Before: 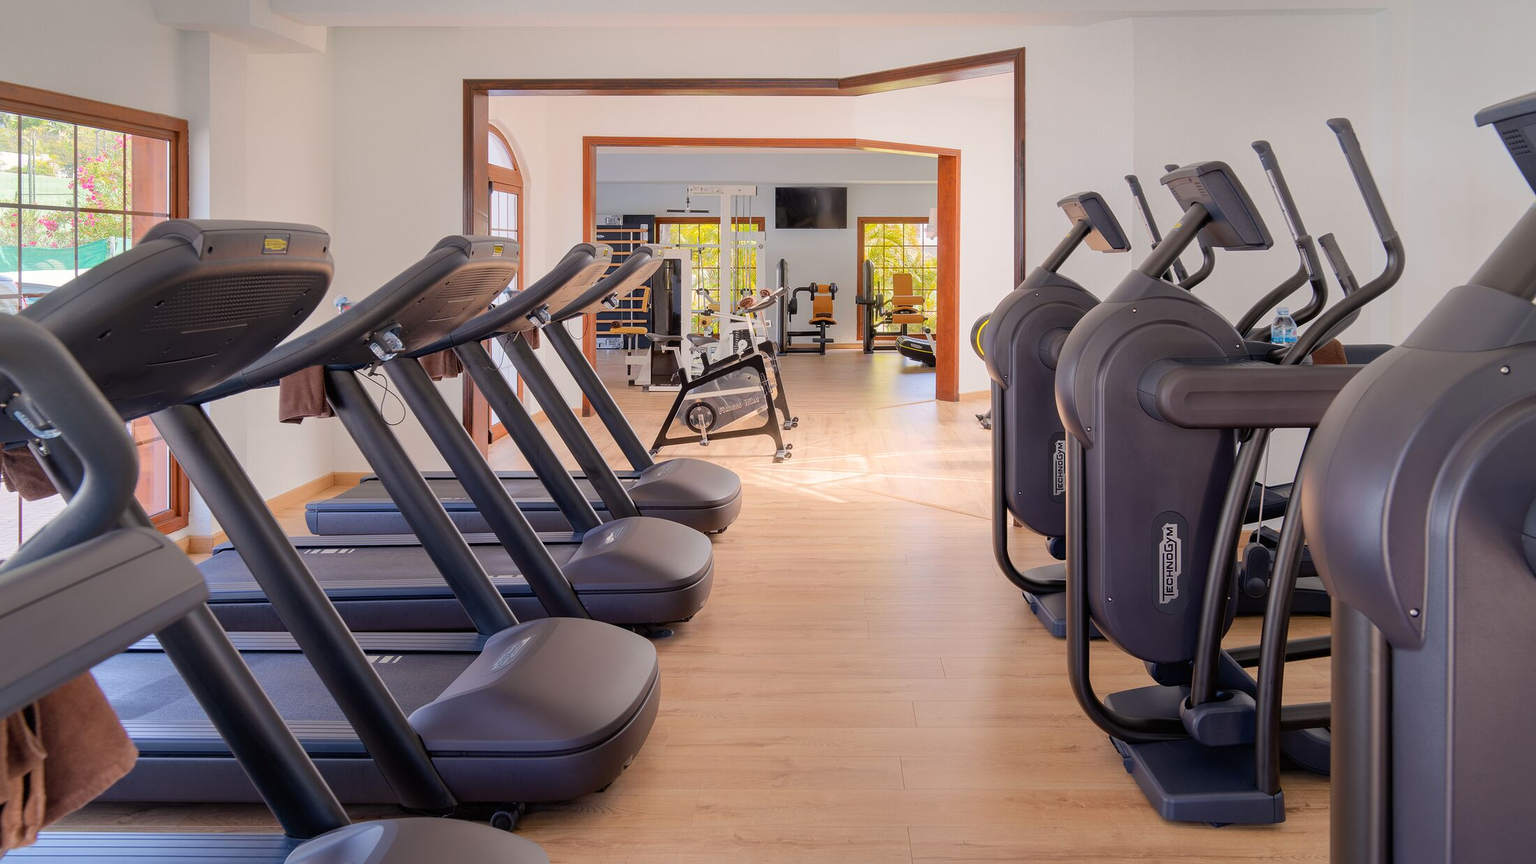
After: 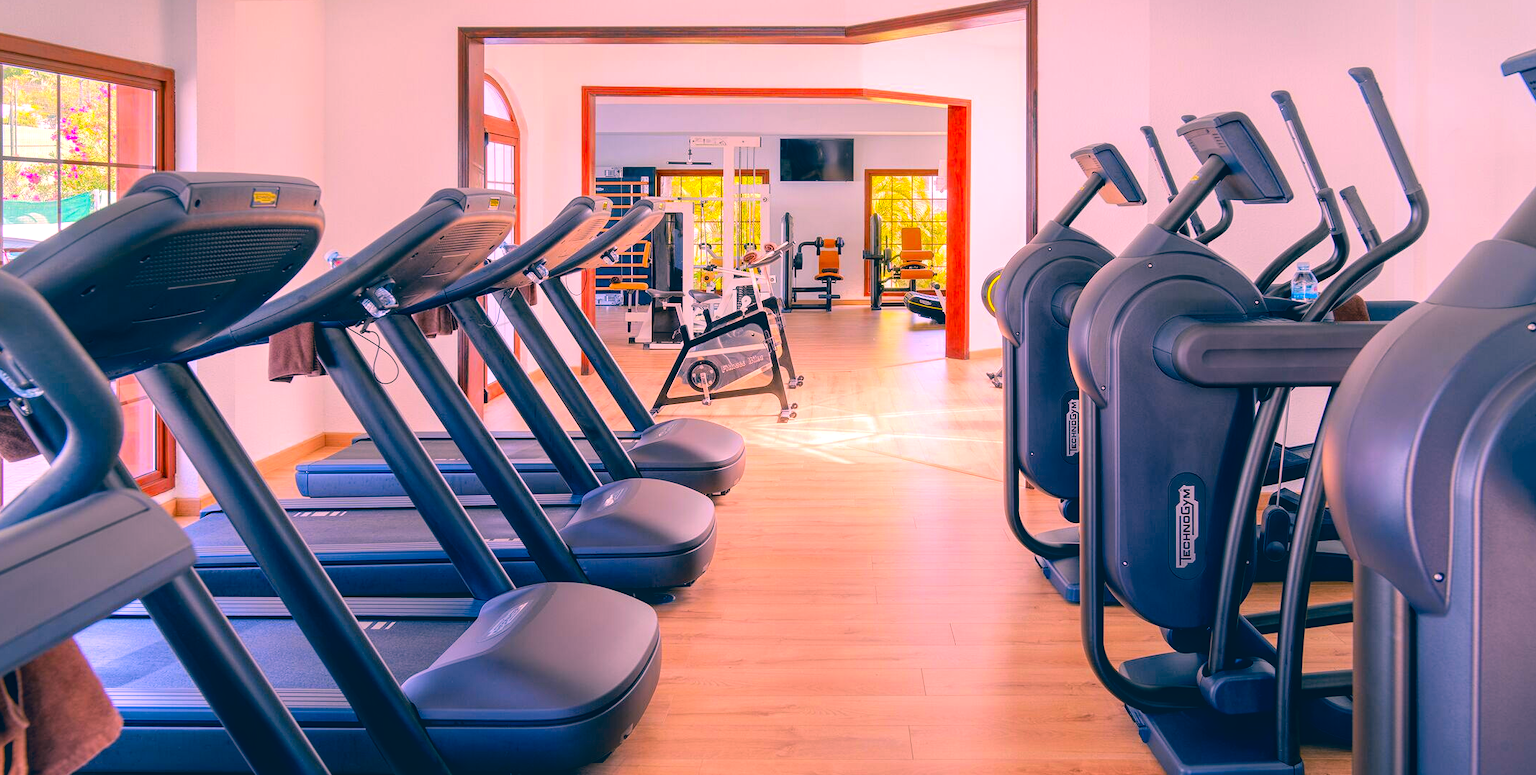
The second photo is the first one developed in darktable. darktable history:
crop: left 1.236%, top 6.194%, right 1.749%, bottom 6.664%
tone equalizer: -8 EV -0.768 EV, -7 EV -0.708 EV, -6 EV -0.617 EV, -5 EV -0.414 EV, -3 EV 0.4 EV, -2 EV 0.6 EV, -1 EV 0.677 EV, +0 EV 0.72 EV, mask exposure compensation -0.505 EV
exposure: black level correction 0.006, exposure -0.221 EV, compensate highlight preservation false
color correction: highlights a* 17.34, highlights b* 0.337, shadows a* -15.24, shadows b* -14.53, saturation 1.47
contrast brightness saturation: contrast -0.091, brightness 0.052, saturation 0.078
local contrast: highlights 99%, shadows 87%, detail 160%, midtone range 0.2
